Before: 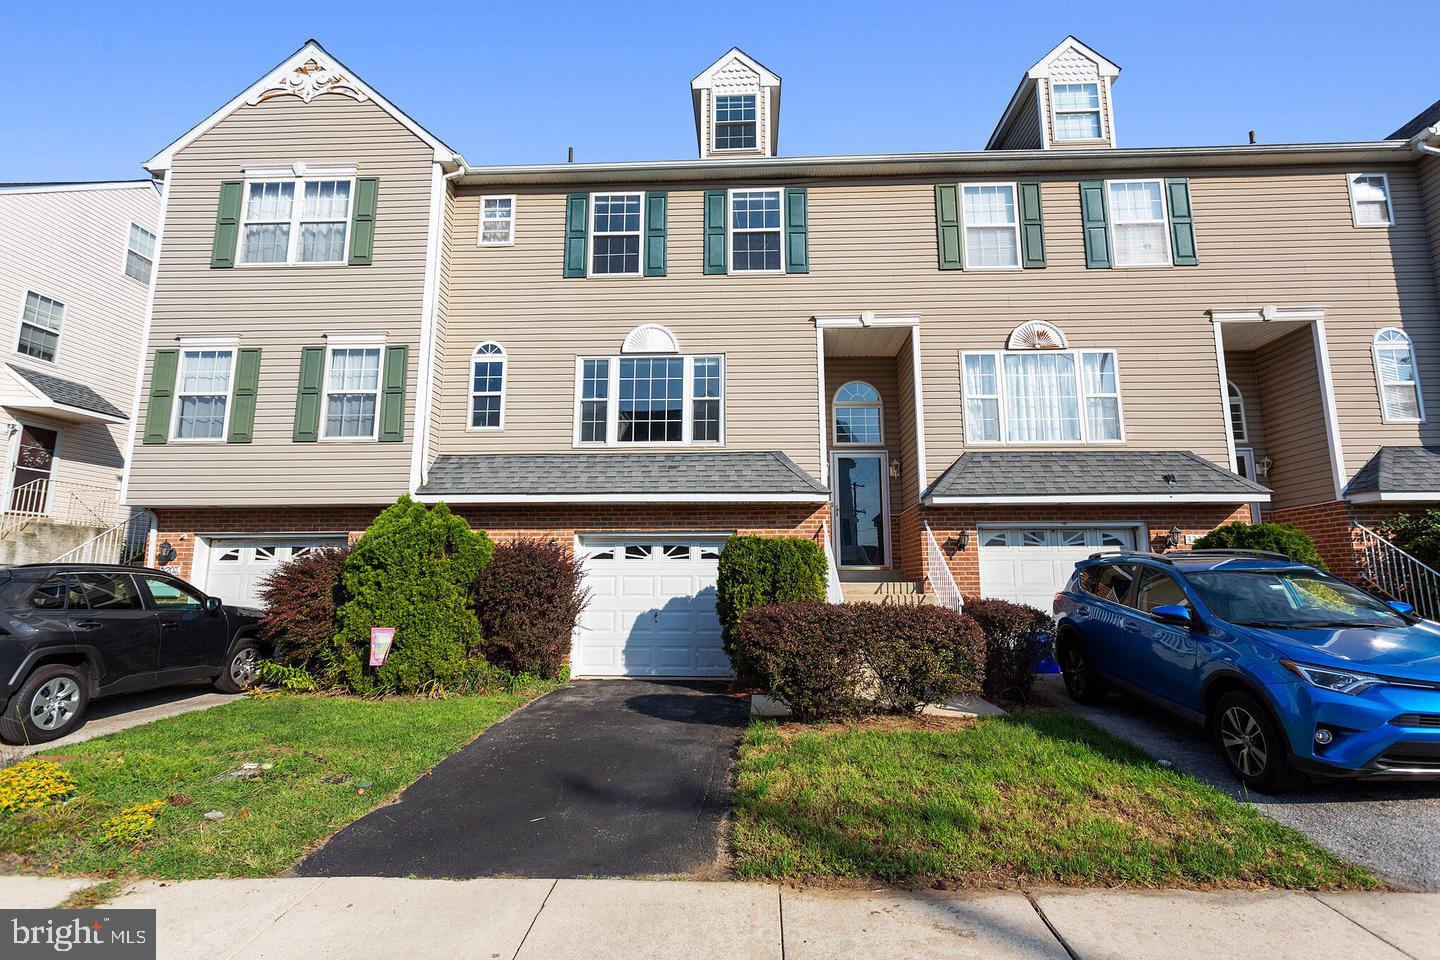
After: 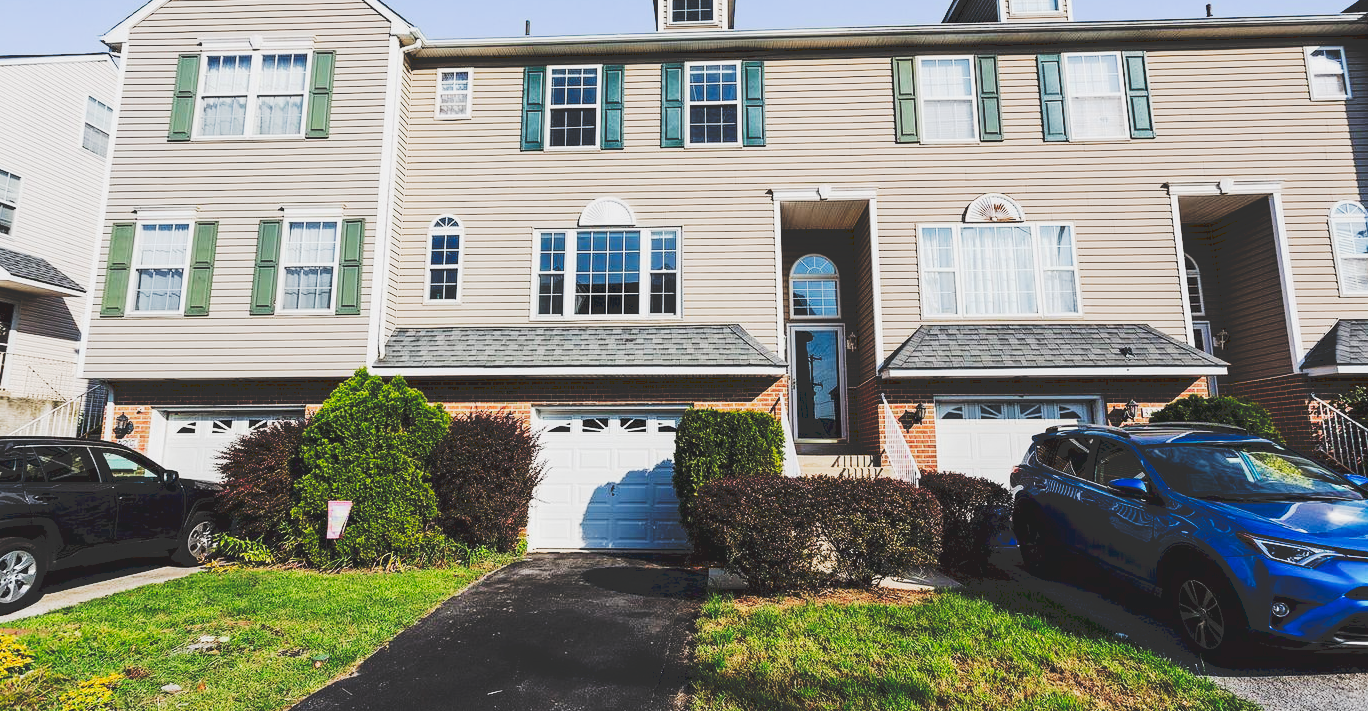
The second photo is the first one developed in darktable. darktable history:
crop and rotate: left 2.991%, top 13.302%, right 1.981%, bottom 12.636%
tone curve: curves: ch0 [(0, 0) (0.003, 0.19) (0.011, 0.192) (0.025, 0.192) (0.044, 0.194) (0.069, 0.196) (0.1, 0.197) (0.136, 0.198) (0.177, 0.216) (0.224, 0.236) (0.277, 0.269) (0.335, 0.331) (0.399, 0.418) (0.468, 0.515) (0.543, 0.621) (0.623, 0.725) (0.709, 0.804) (0.801, 0.859) (0.898, 0.913) (1, 1)], preserve colors none
filmic rgb: black relative exposure -5 EV, white relative exposure 3.2 EV, hardness 3.42, contrast 1.2, highlights saturation mix -30%
white balance: emerald 1
